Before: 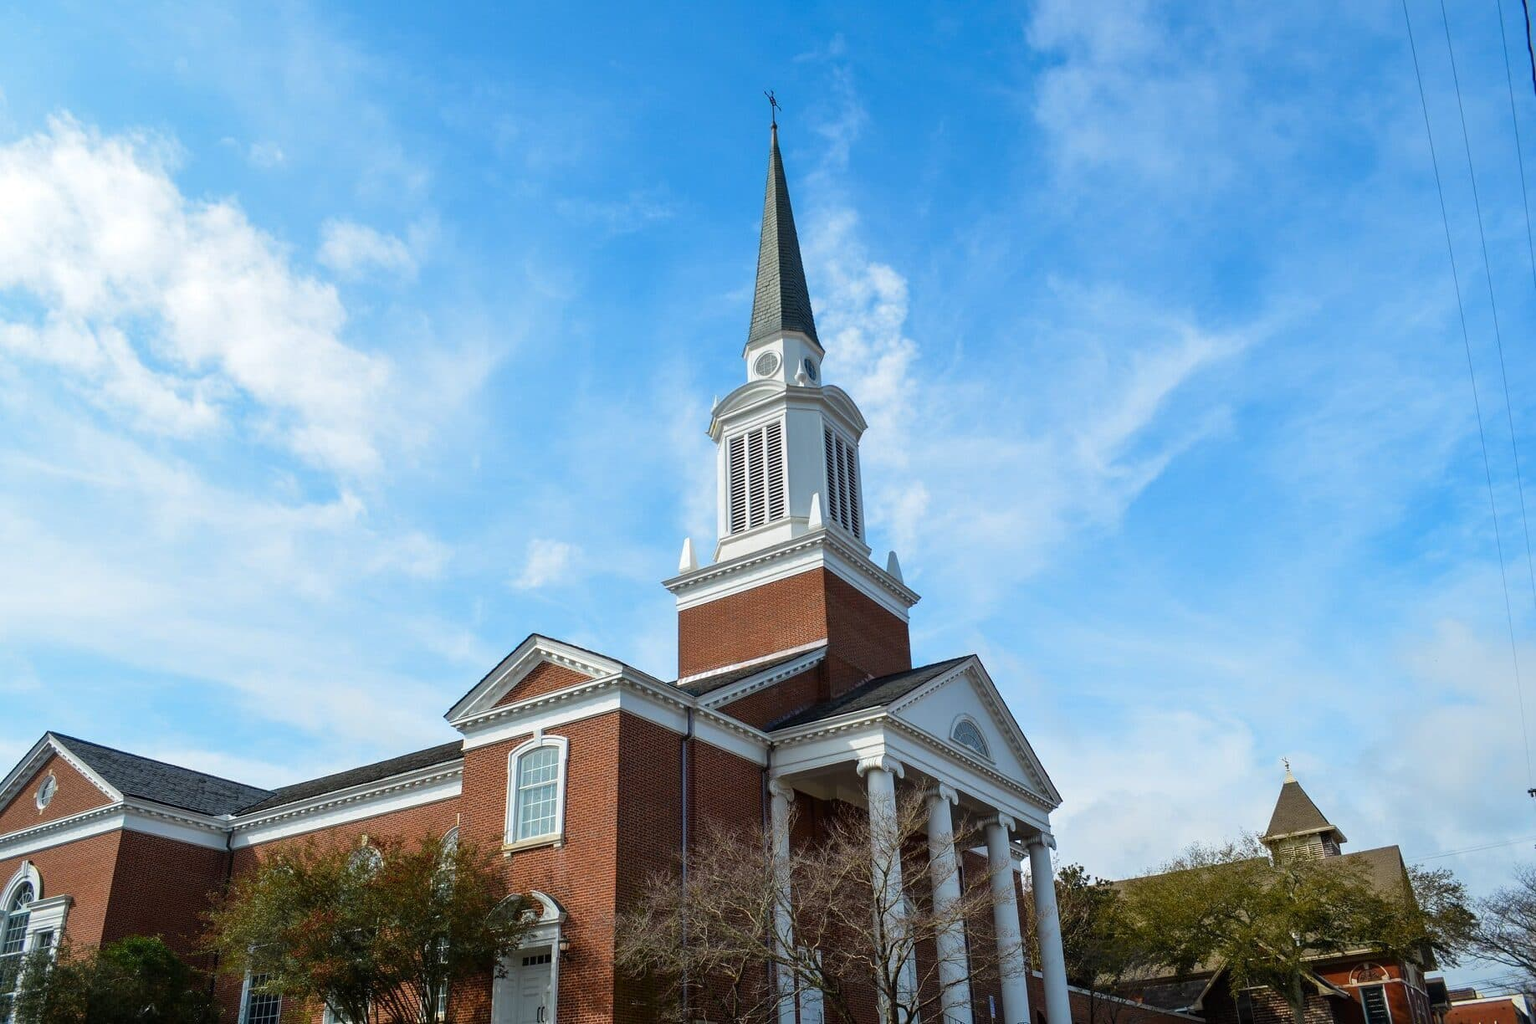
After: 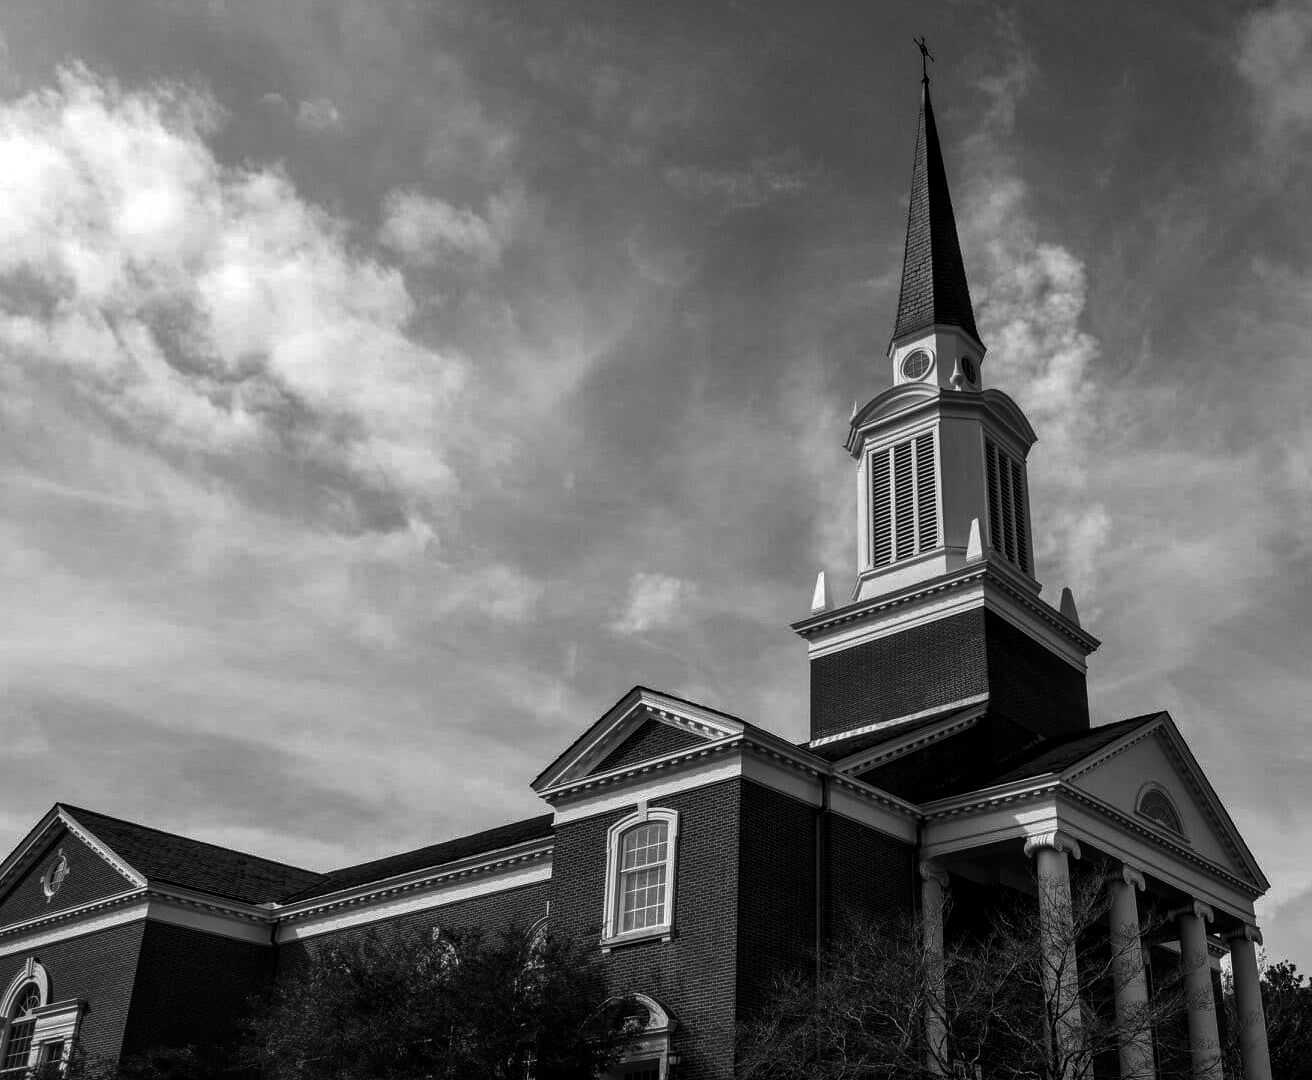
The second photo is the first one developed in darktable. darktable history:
crop: top 5.803%, right 27.864%, bottom 5.804%
color zones: curves: ch0 [(0.018, 0.548) (0.197, 0.654) (0.425, 0.447) (0.605, 0.658) (0.732, 0.579)]; ch1 [(0.105, 0.531) (0.224, 0.531) (0.386, 0.39) (0.618, 0.456) (0.732, 0.456) (0.956, 0.421)]; ch2 [(0.039, 0.583) (0.215, 0.465) (0.399, 0.544) (0.465, 0.548) (0.614, 0.447) (0.724, 0.43) (0.882, 0.623) (0.956, 0.632)]
local contrast: on, module defaults
contrast brightness saturation: contrast -0.03, brightness -0.59, saturation -1
